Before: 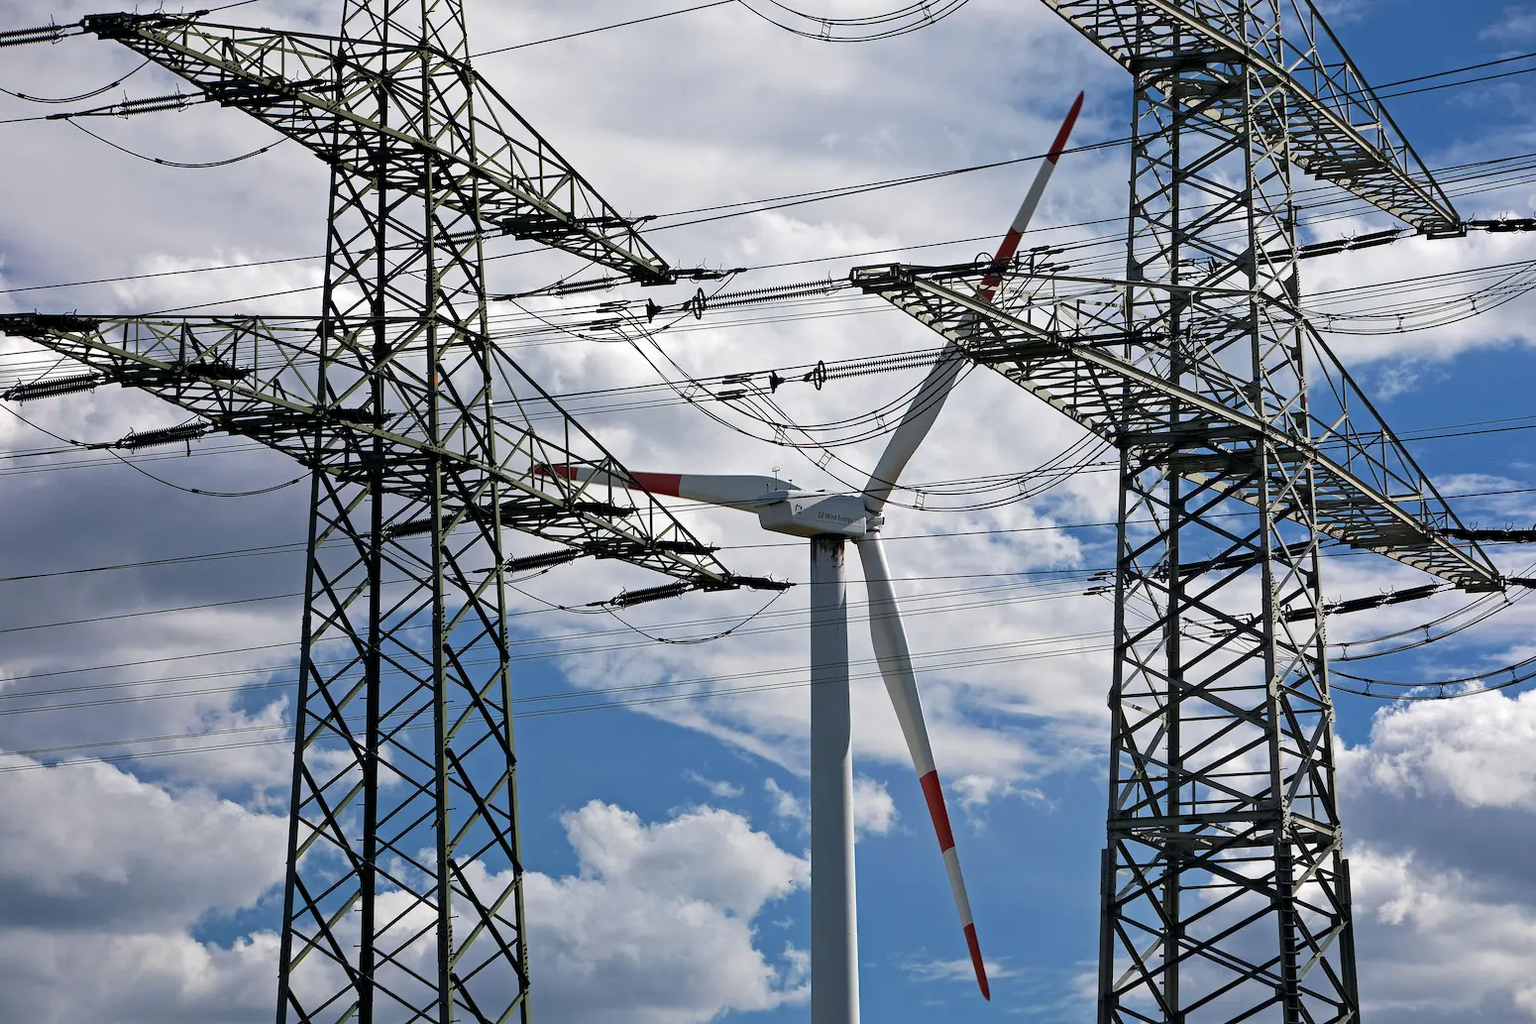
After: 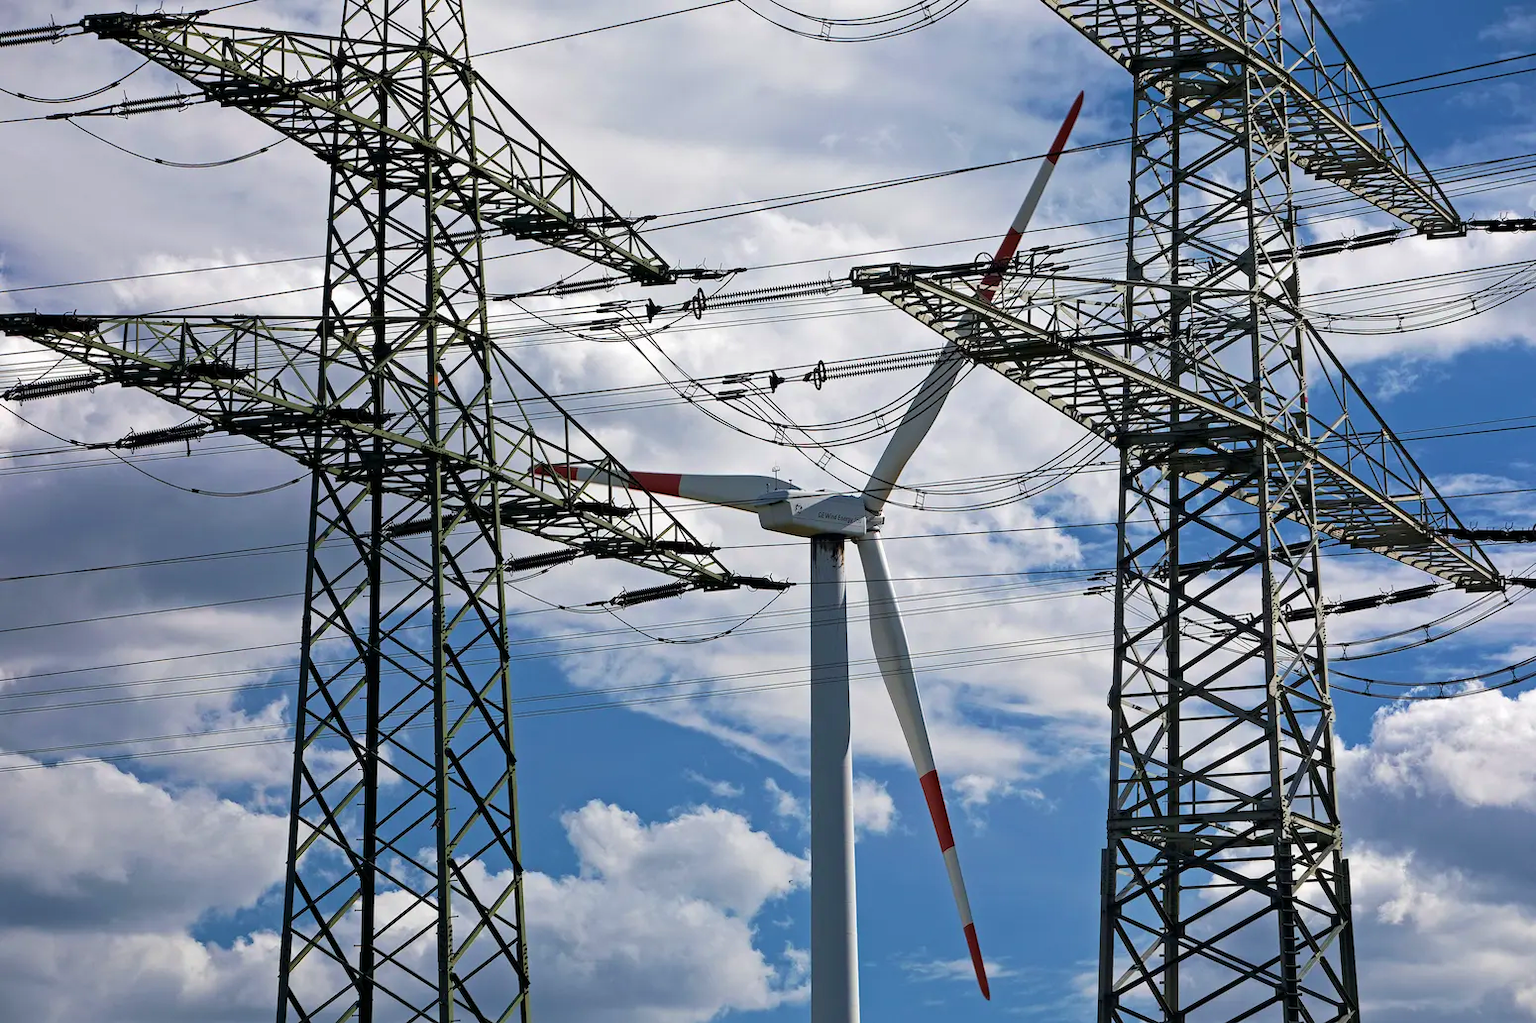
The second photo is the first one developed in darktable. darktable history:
velvia: strength 24.59%
